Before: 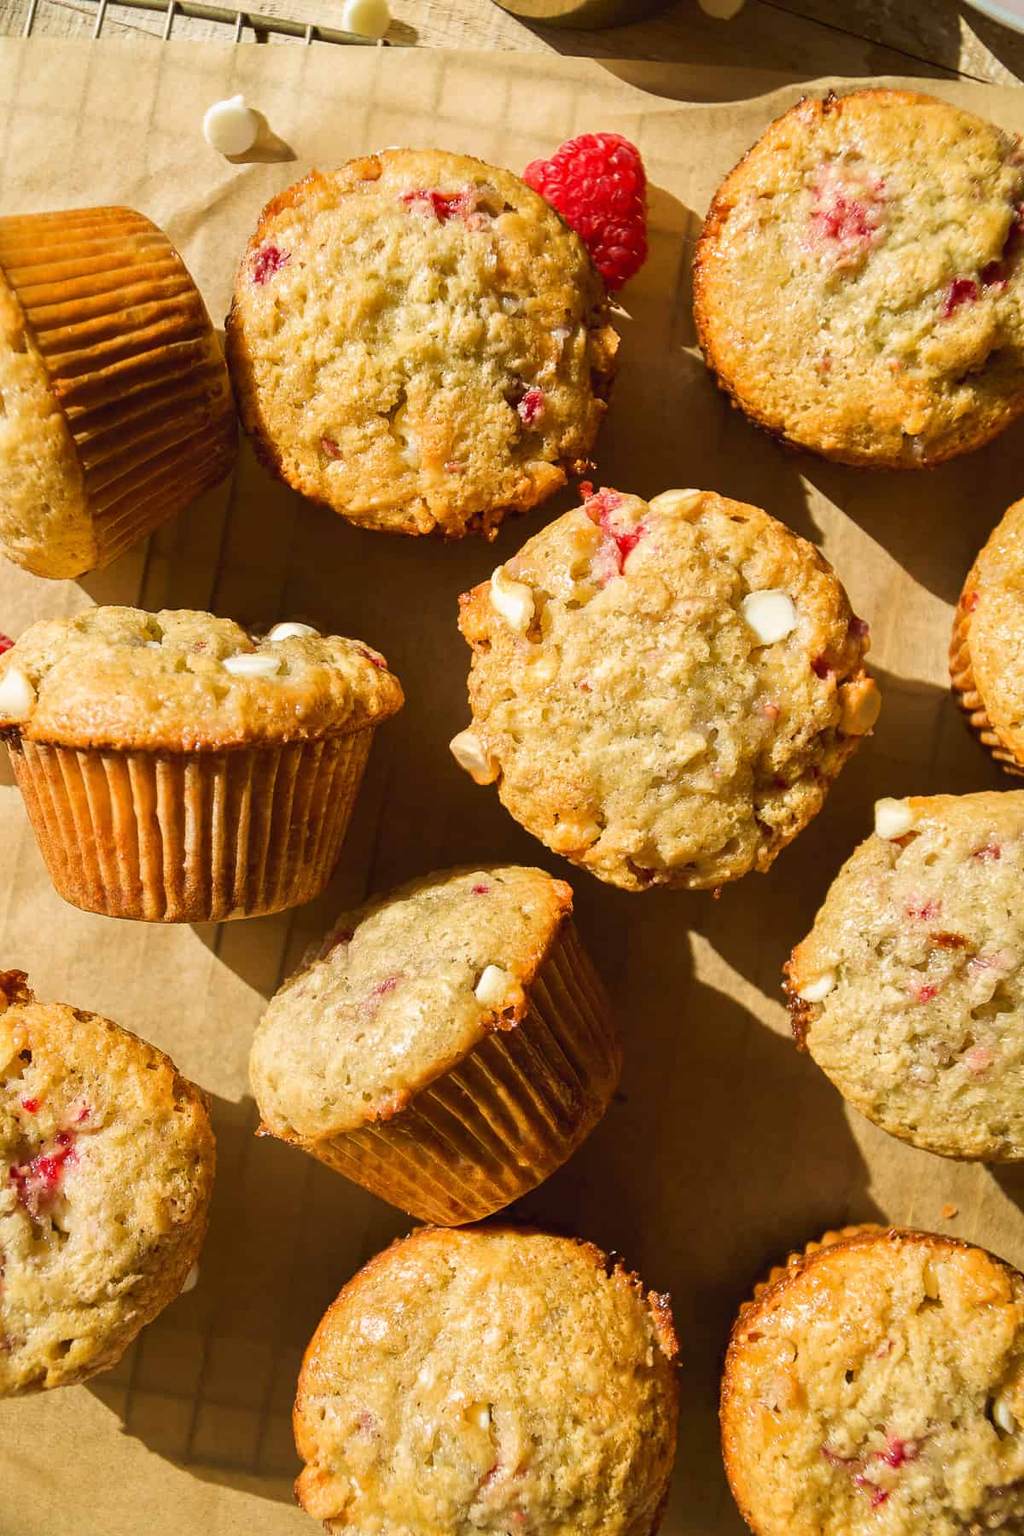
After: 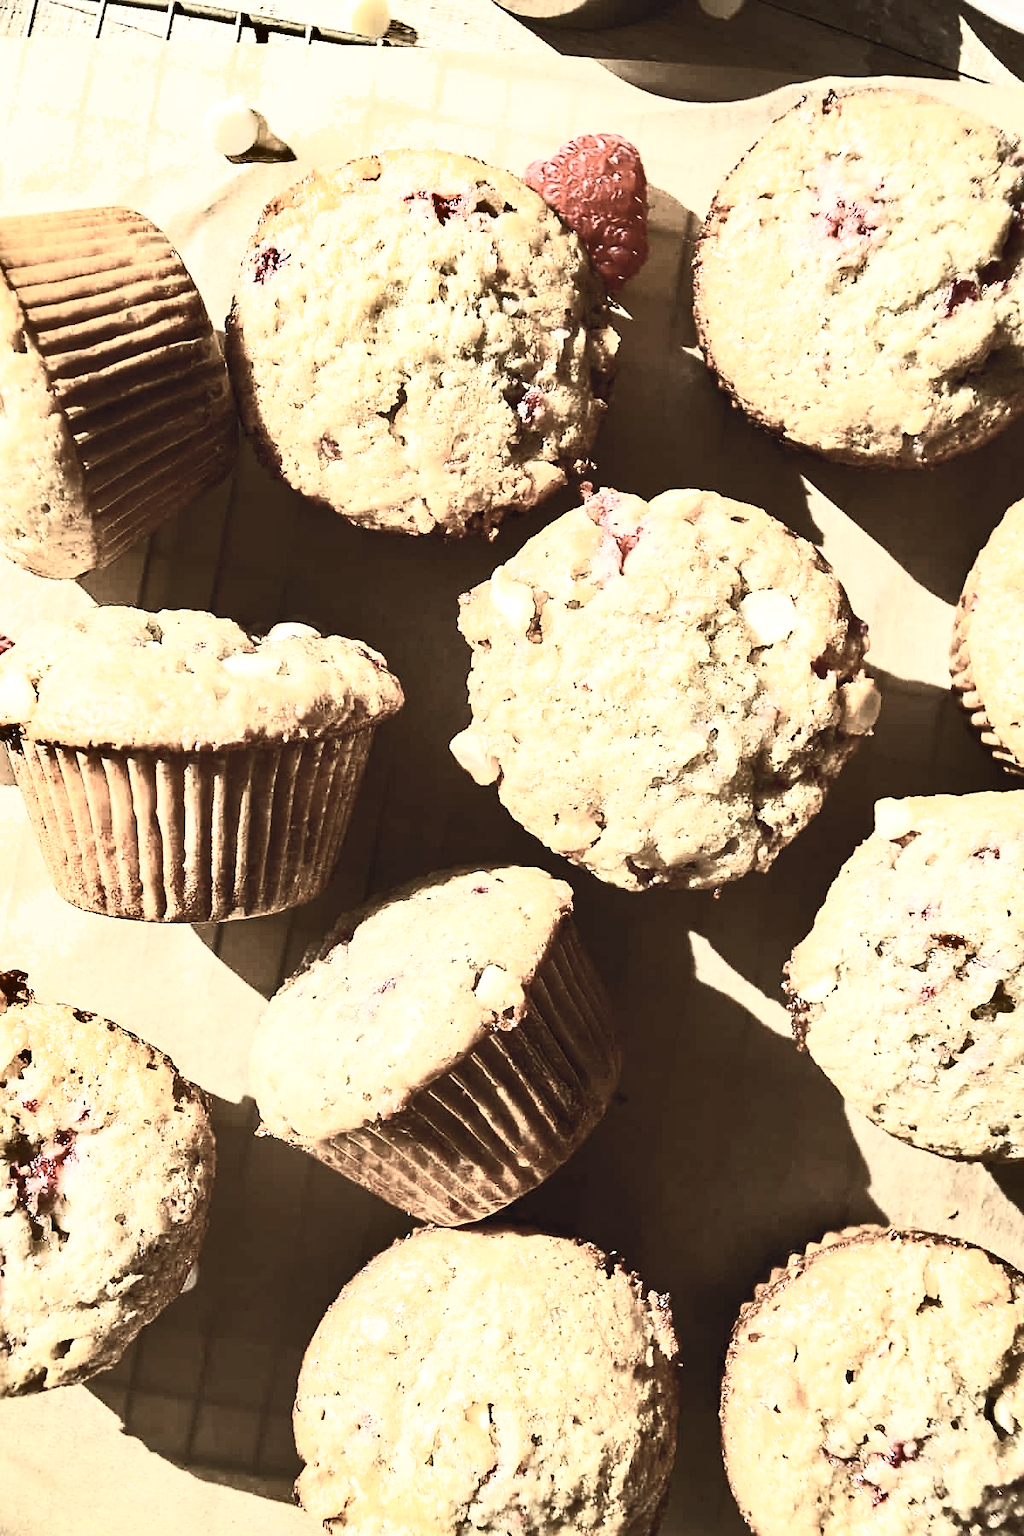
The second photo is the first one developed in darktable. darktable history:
contrast brightness saturation: contrast 0.83, brightness 0.59, saturation 0.59
color correction: saturation 0.3
shadows and highlights: shadows 12, white point adjustment 1.2, soften with gaussian
sharpen: on, module defaults
white balance: emerald 1
